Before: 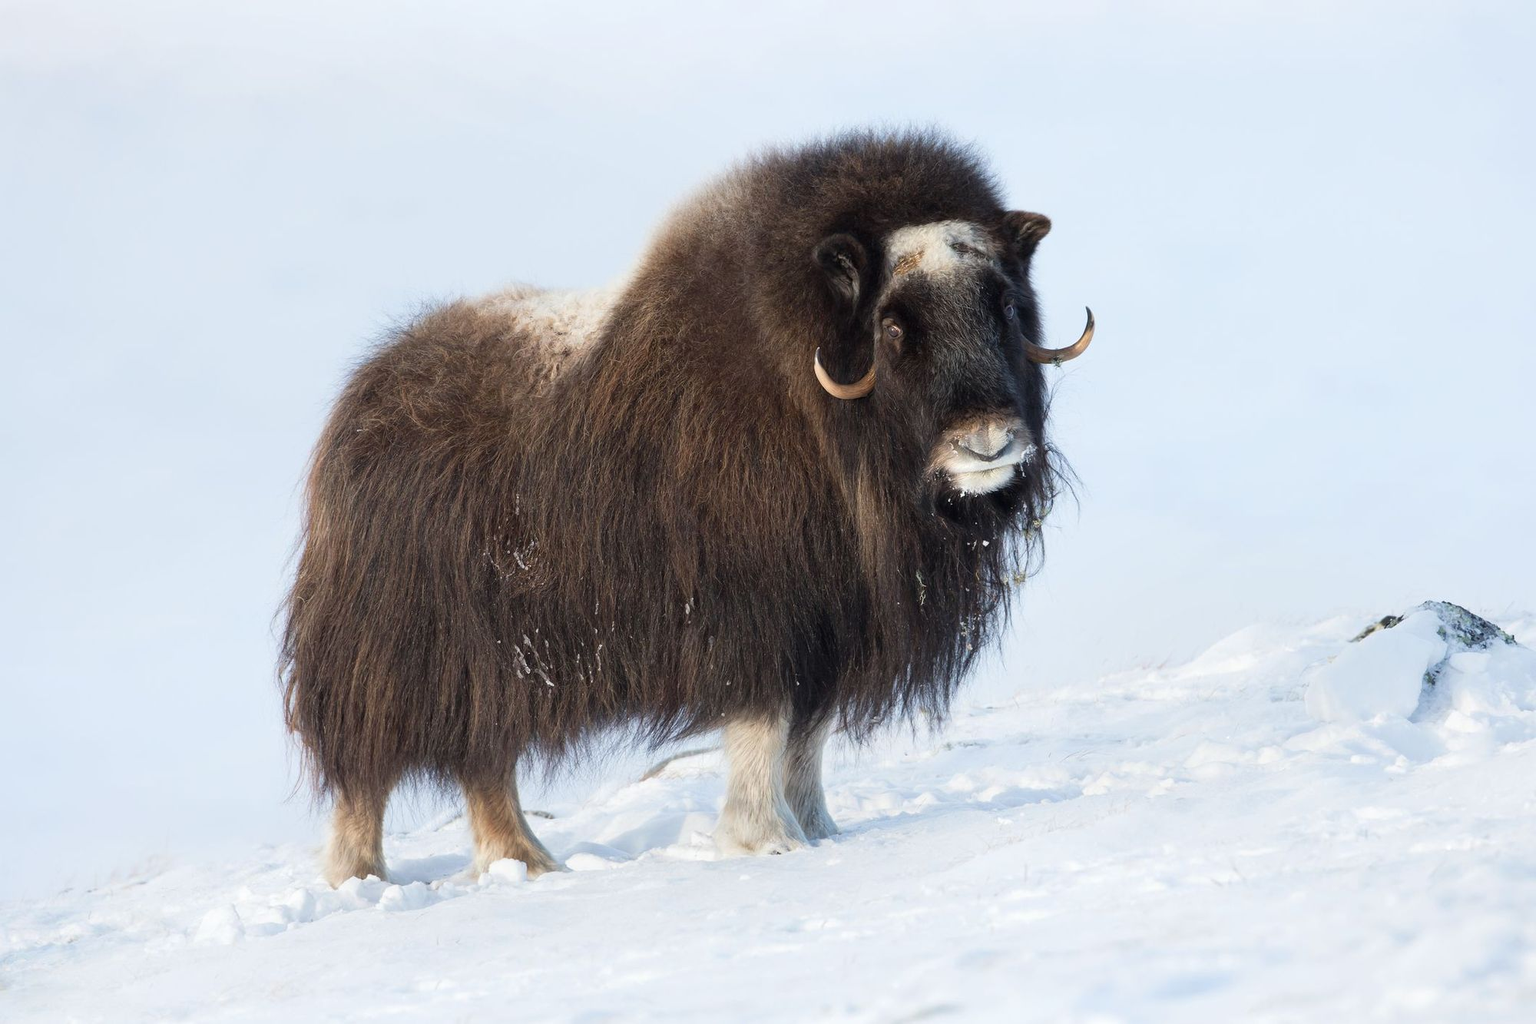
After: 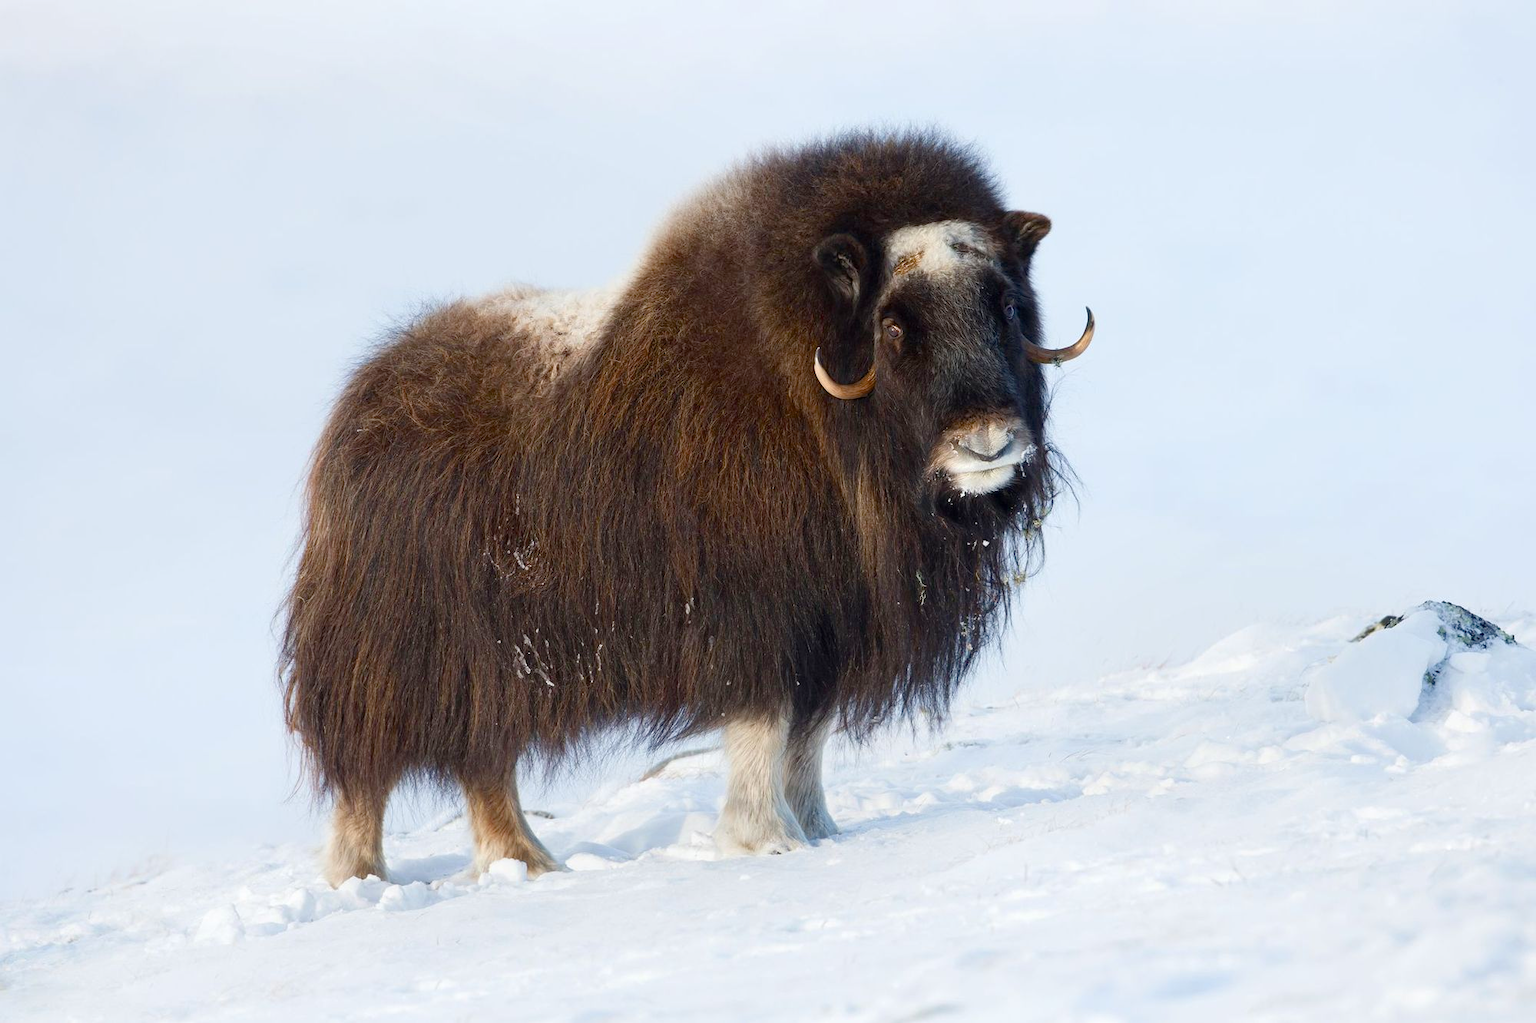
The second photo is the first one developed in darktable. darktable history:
color balance rgb: perceptual saturation grading › global saturation 20%, perceptual saturation grading › highlights -25.856%, perceptual saturation grading › shadows 25.861%, global vibrance 16.132%, saturation formula JzAzBz (2021)
